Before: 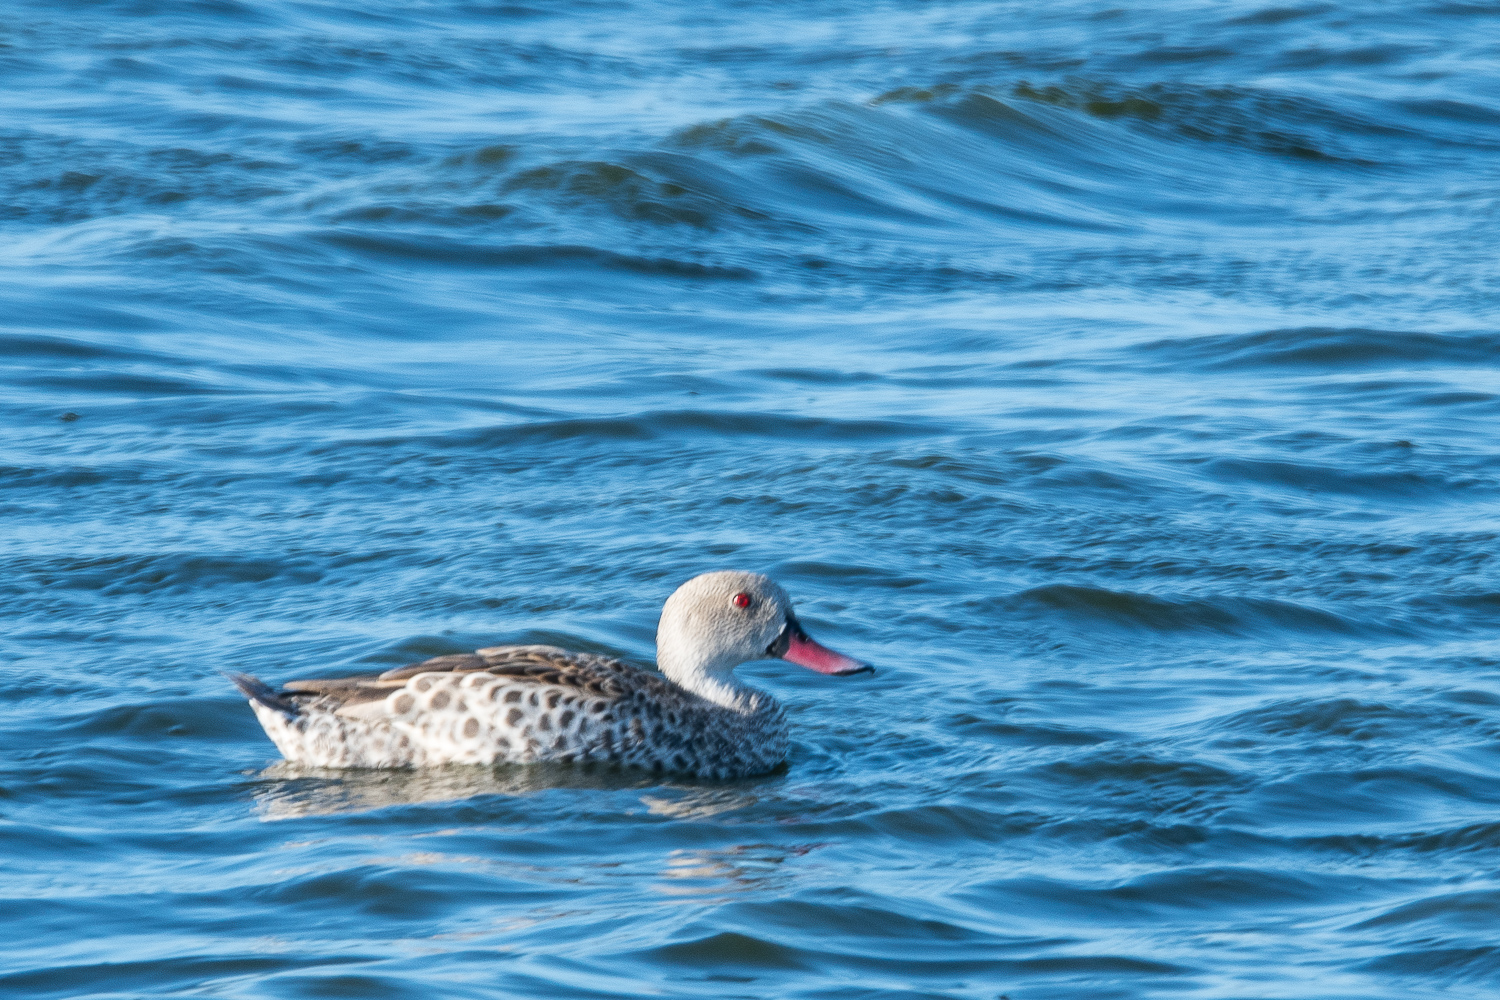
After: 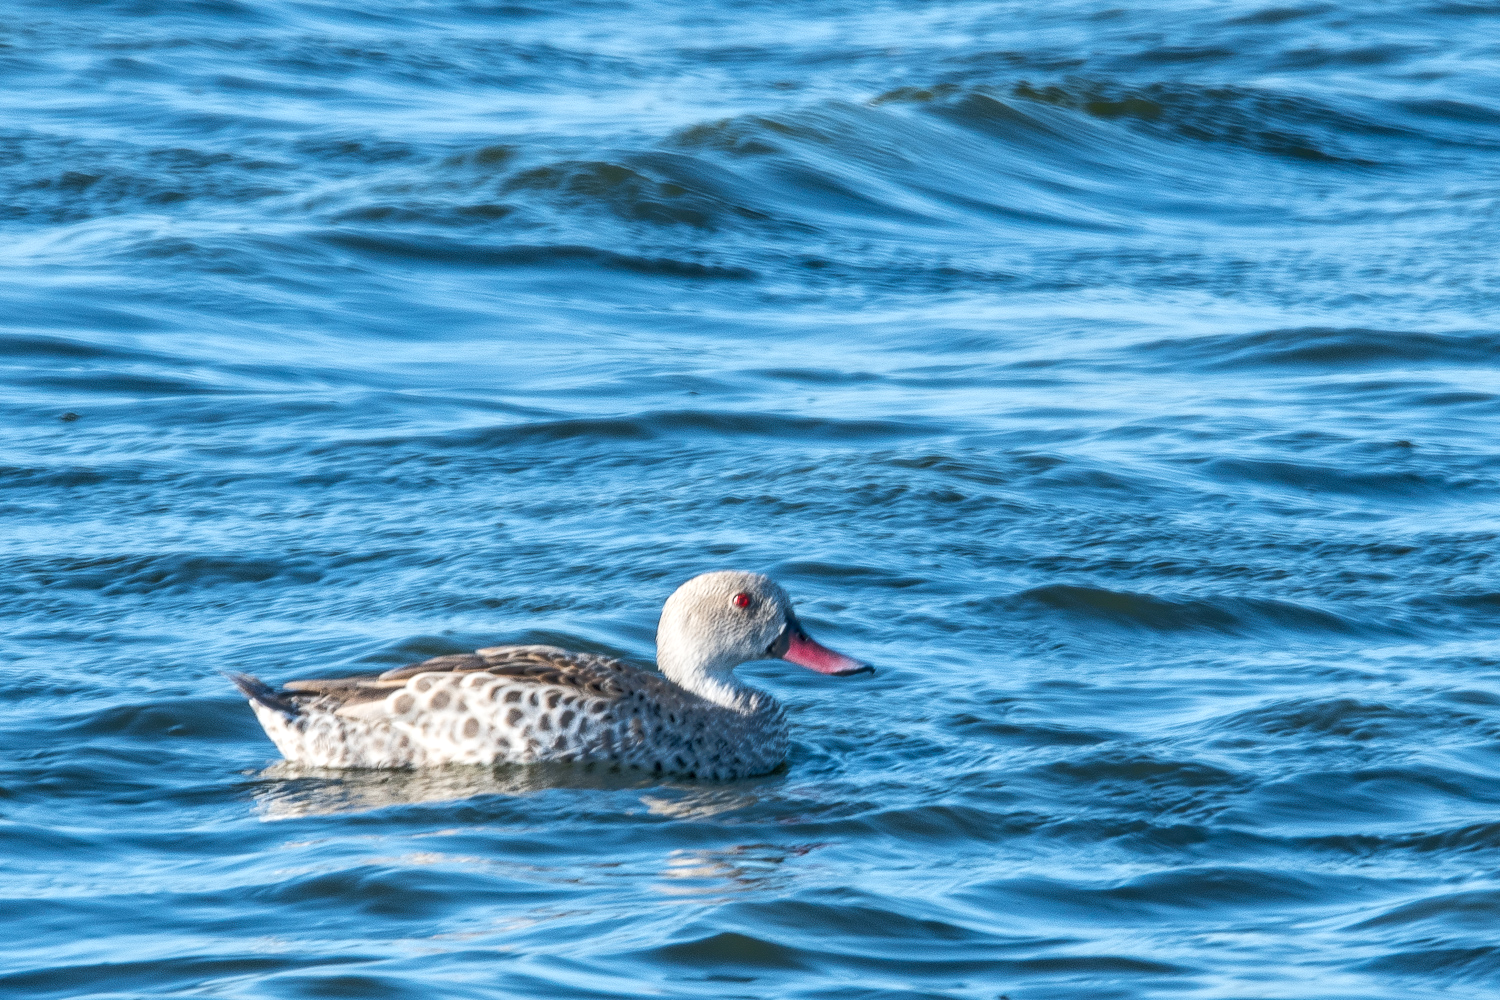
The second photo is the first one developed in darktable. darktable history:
tone equalizer: -8 EV -0.528 EV, -7 EV -0.319 EV, -6 EV -0.083 EV, -5 EV 0.413 EV, -4 EV 0.985 EV, -3 EV 0.791 EV, -2 EV -0.01 EV, -1 EV 0.14 EV, +0 EV -0.012 EV, smoothing 1
local contrast: on, module defaults
